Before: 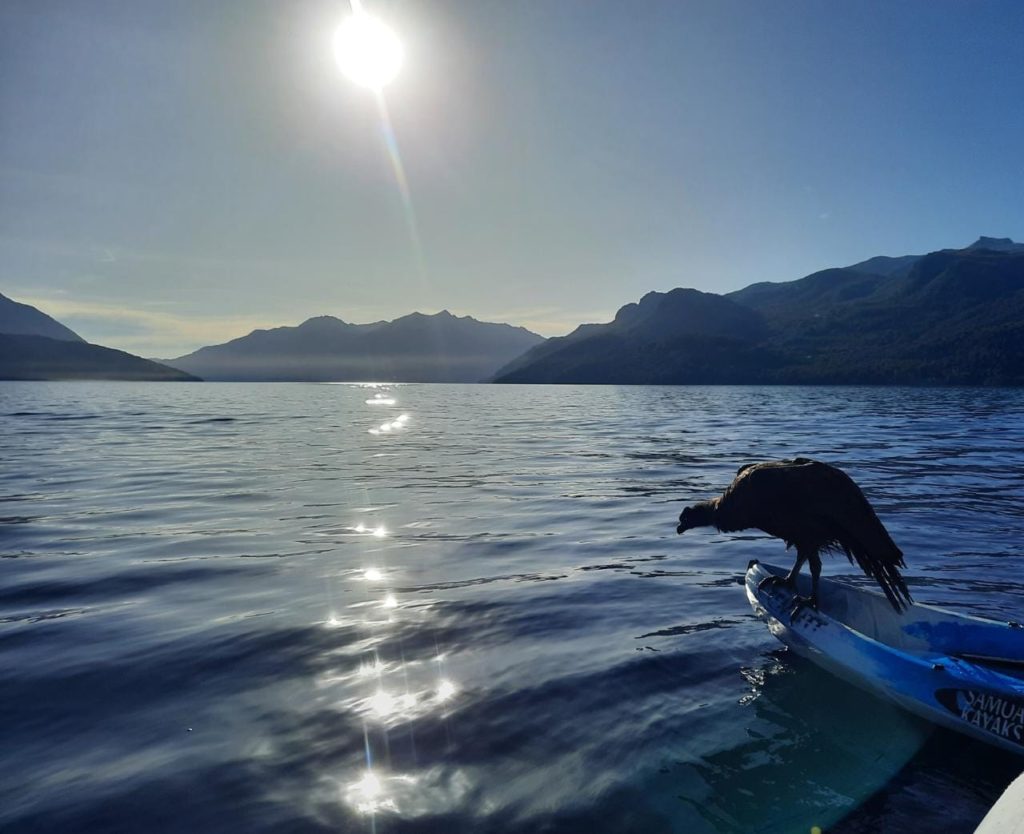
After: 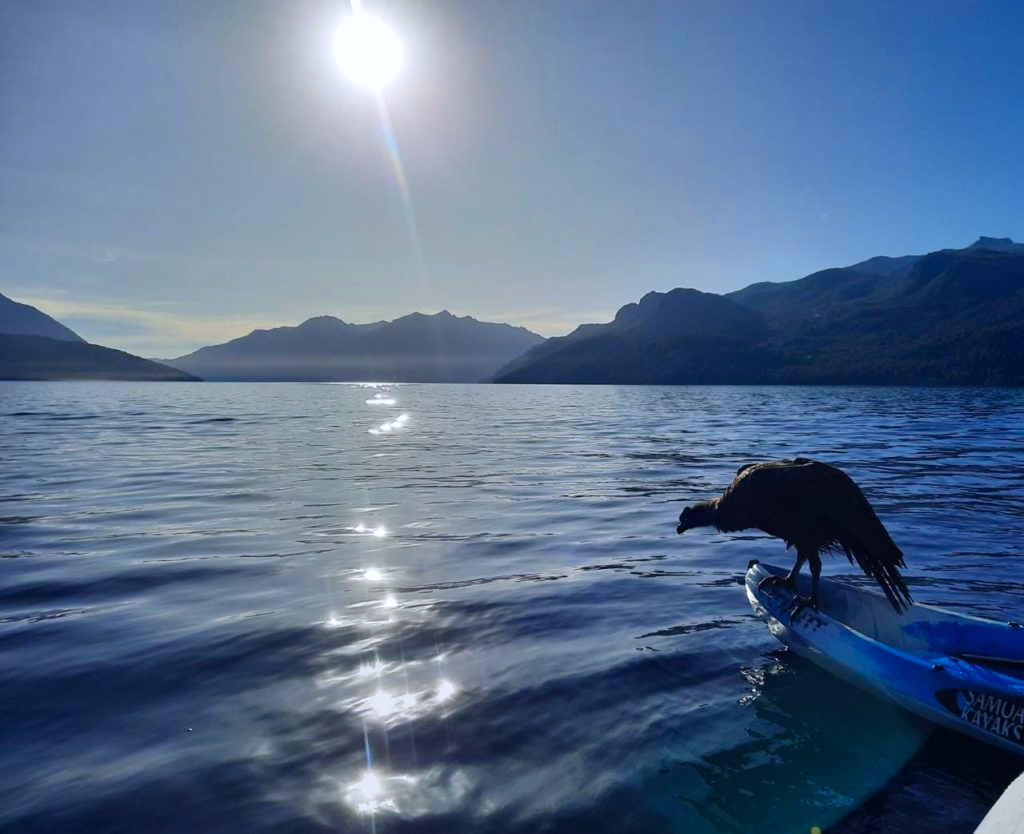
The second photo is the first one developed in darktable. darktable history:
color balance: output saturation 120%
color calibration: illuminant as shot in camera, x 0.358, y 0.373, temperature 4628.91 K
